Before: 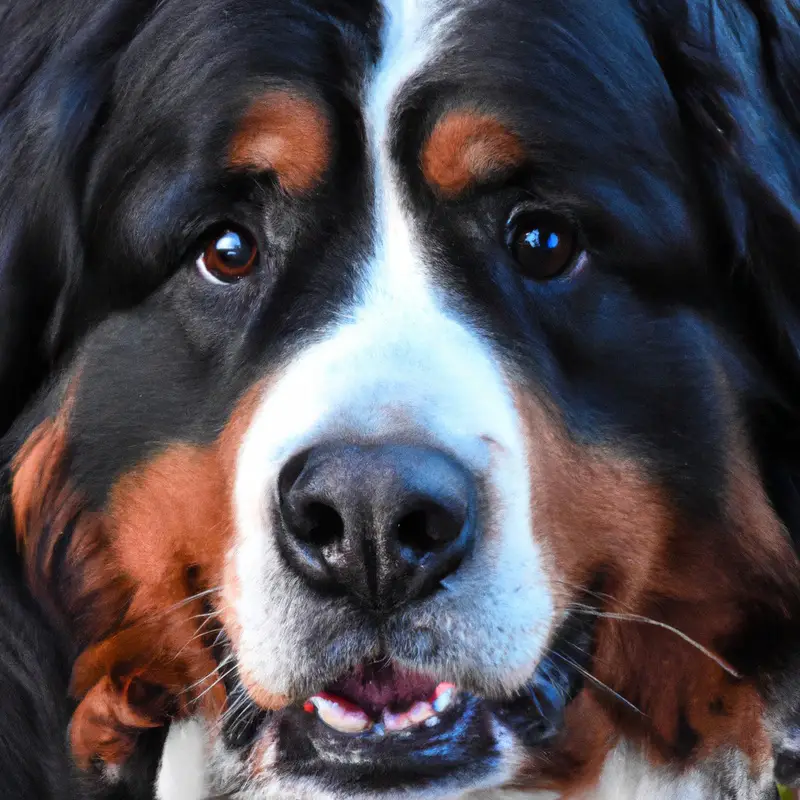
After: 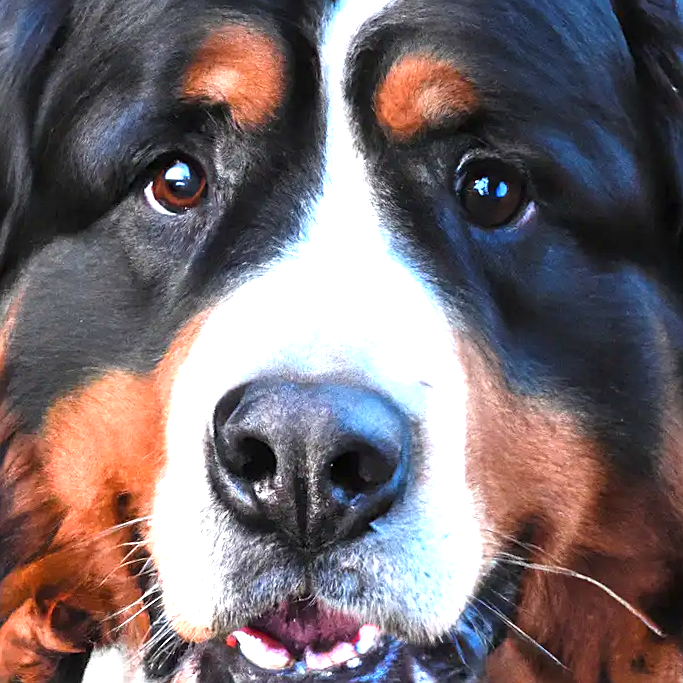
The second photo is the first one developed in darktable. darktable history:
crop and rotate: angle -3.27°, left 5.211%, top 5.211%, right 4.607%, bottom 4.607%
sharpen: on, module defaults
exposure: black level correction 0, exposure 1.2 EV, compensate exposure bias true, compensate highlight preservation false
